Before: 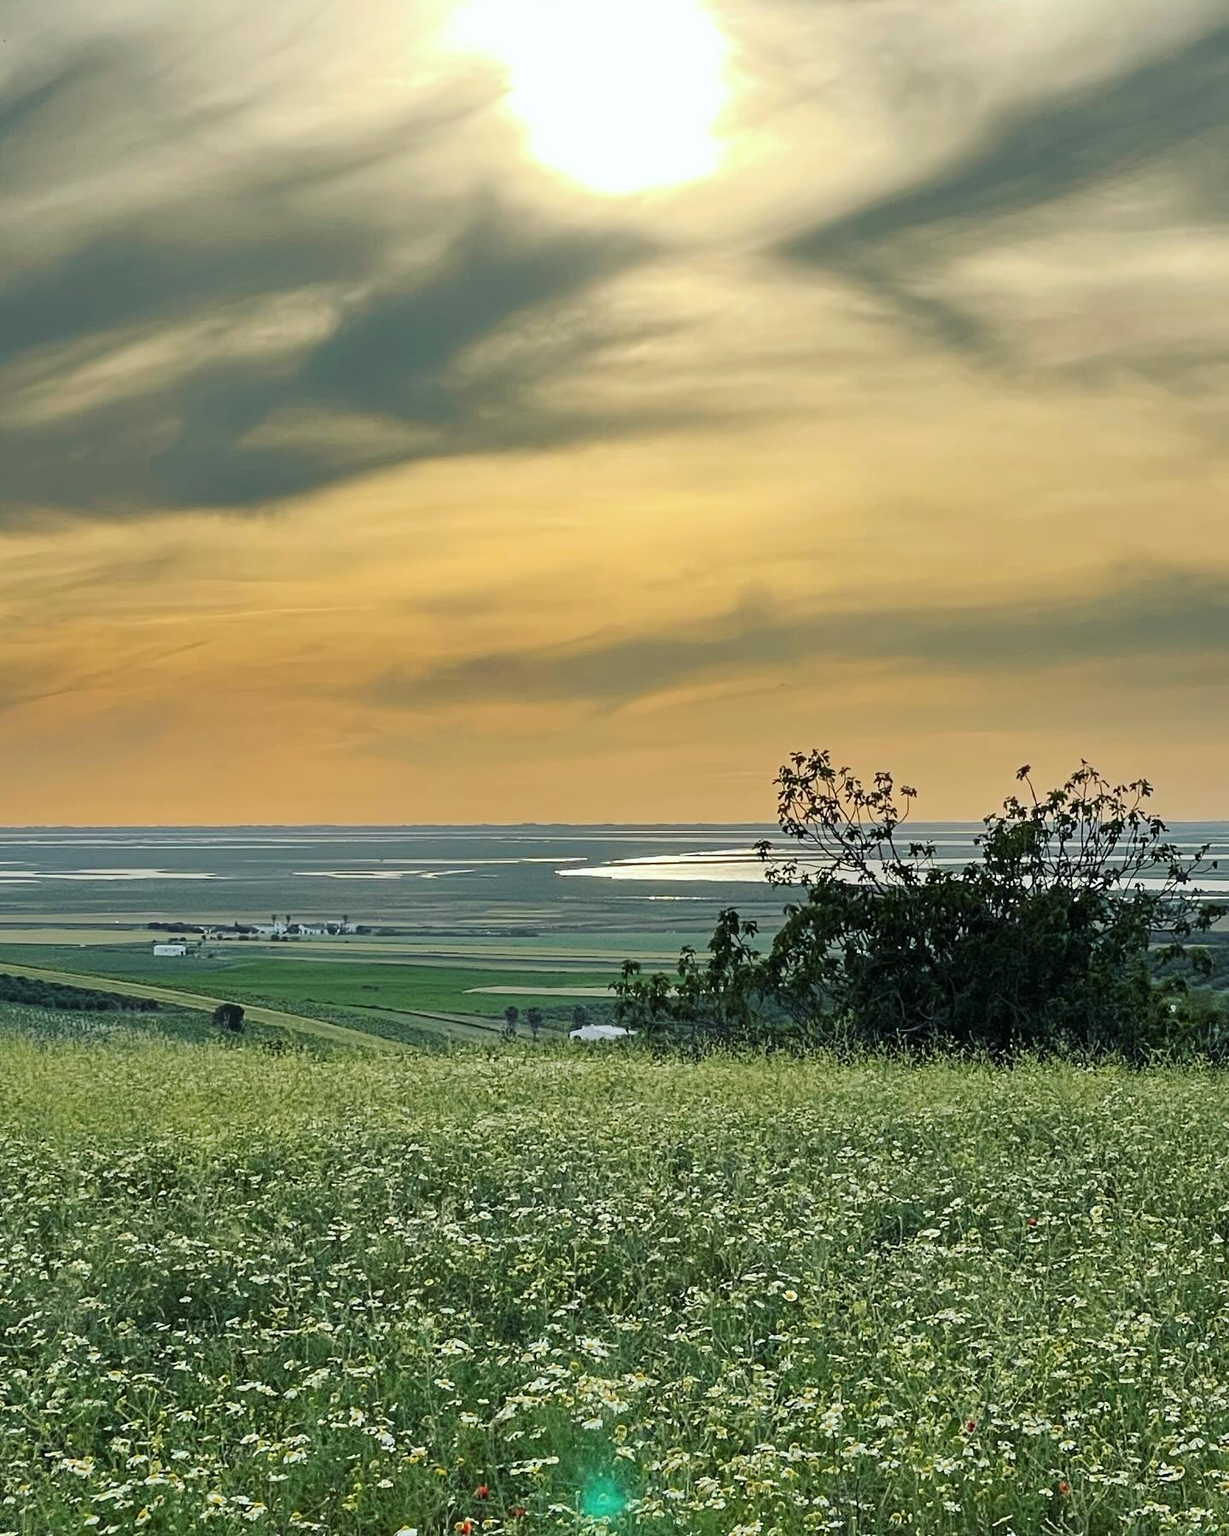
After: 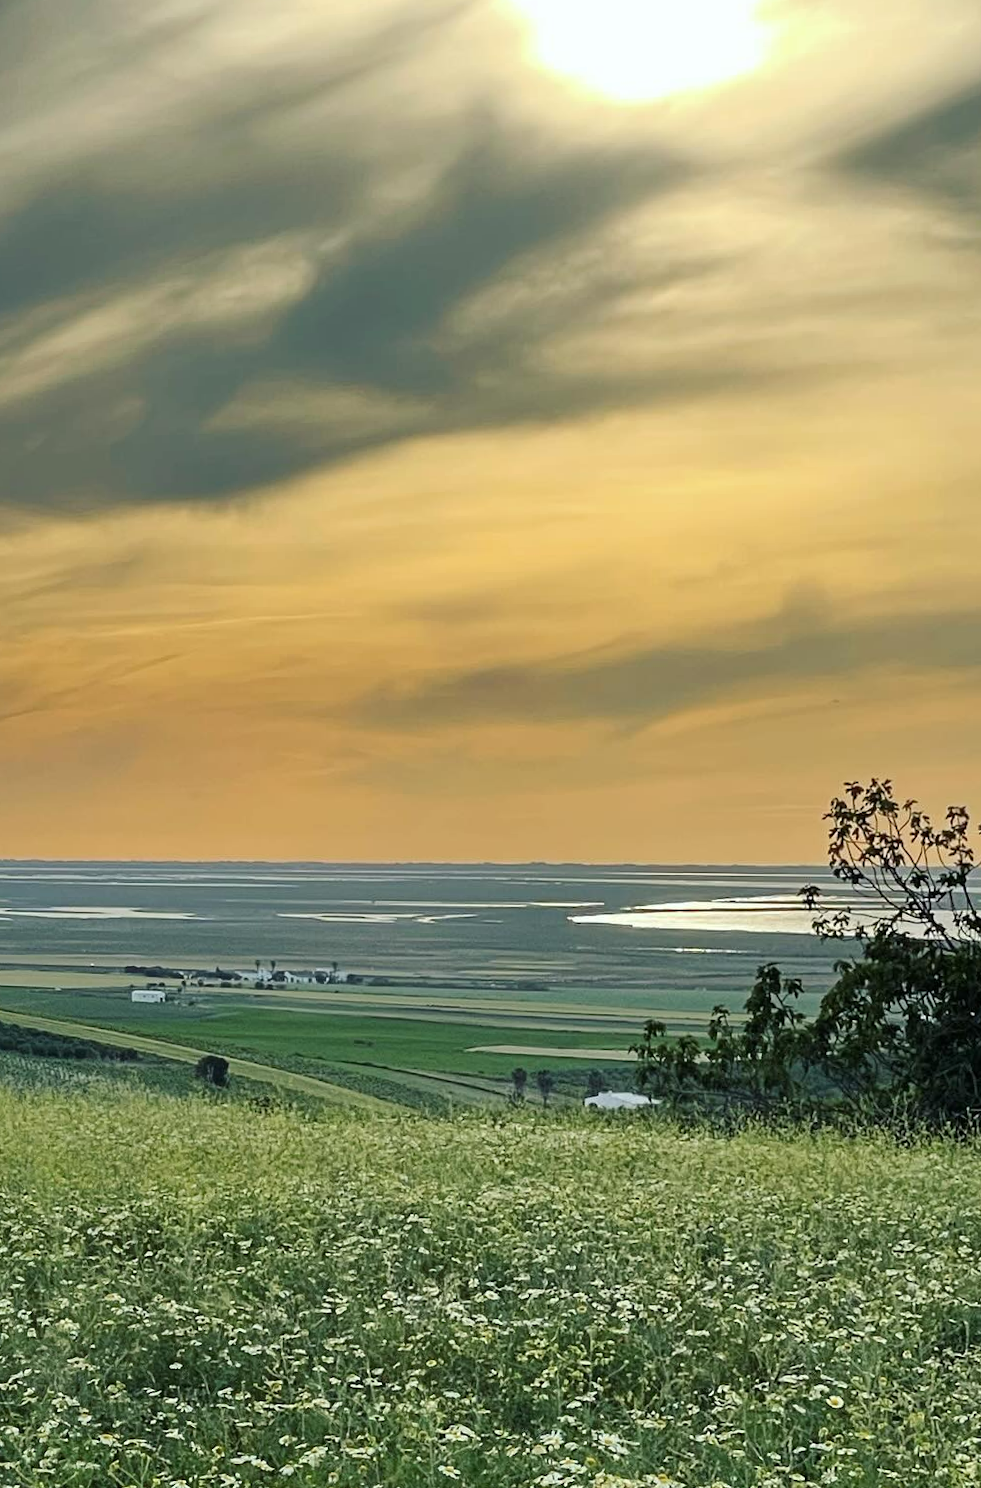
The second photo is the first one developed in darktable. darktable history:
rotate and perspective: rotation 0.062°, lens shift (vertical) 0.115, lens shift (horizontal) -0.133, crop left 0.047, crop right 0.94, crop top 0.061, crop bottom 0.94
crop: top 5.803%, right 27.864%, bottom 5.804%
